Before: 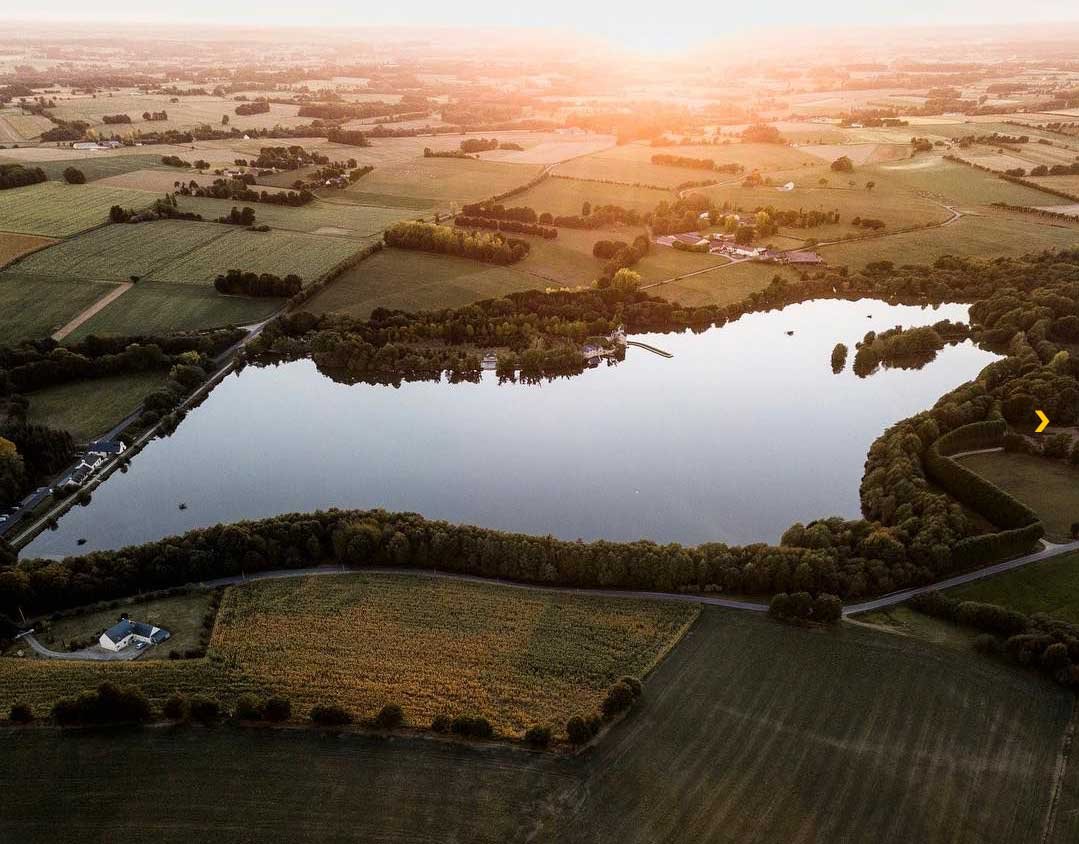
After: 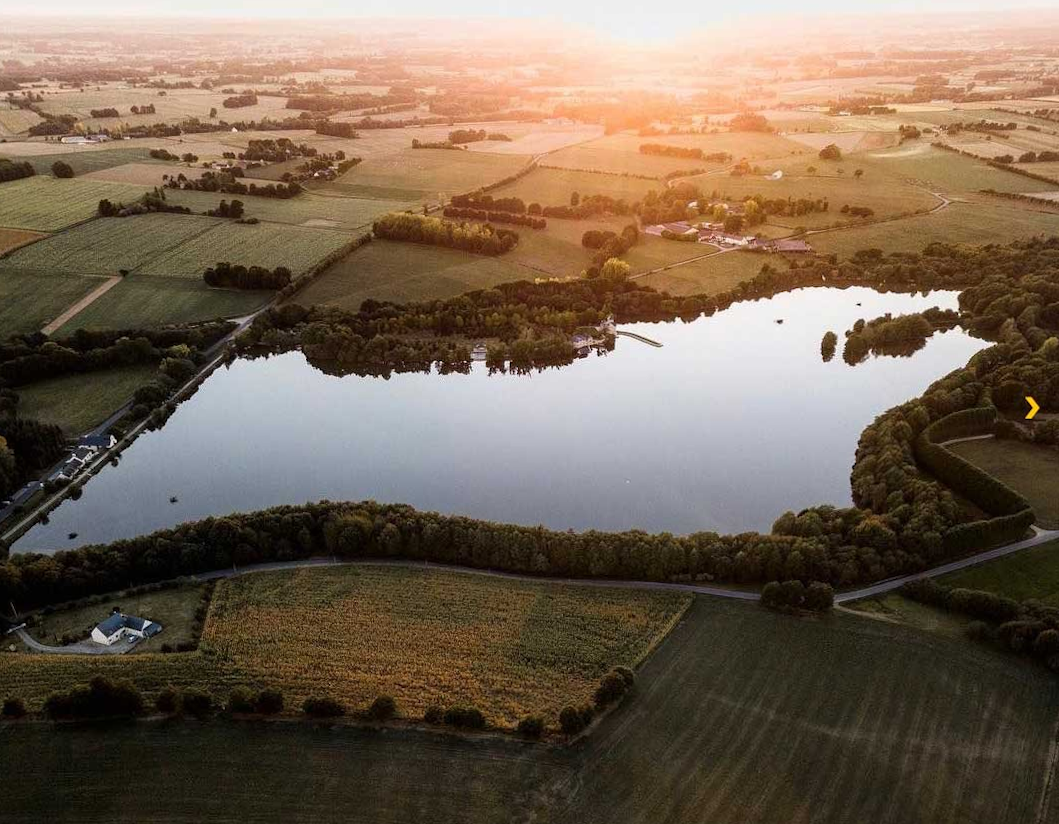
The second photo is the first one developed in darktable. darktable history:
crop: left 0.434%, top 0.485%, right 0.244%, bottom 0.386%
rotate and perspective: rotation -0.45°, automatic cropping original format, crop left 0.008, crop right 0.992, crop top 0.012, crop bottom 0.988
